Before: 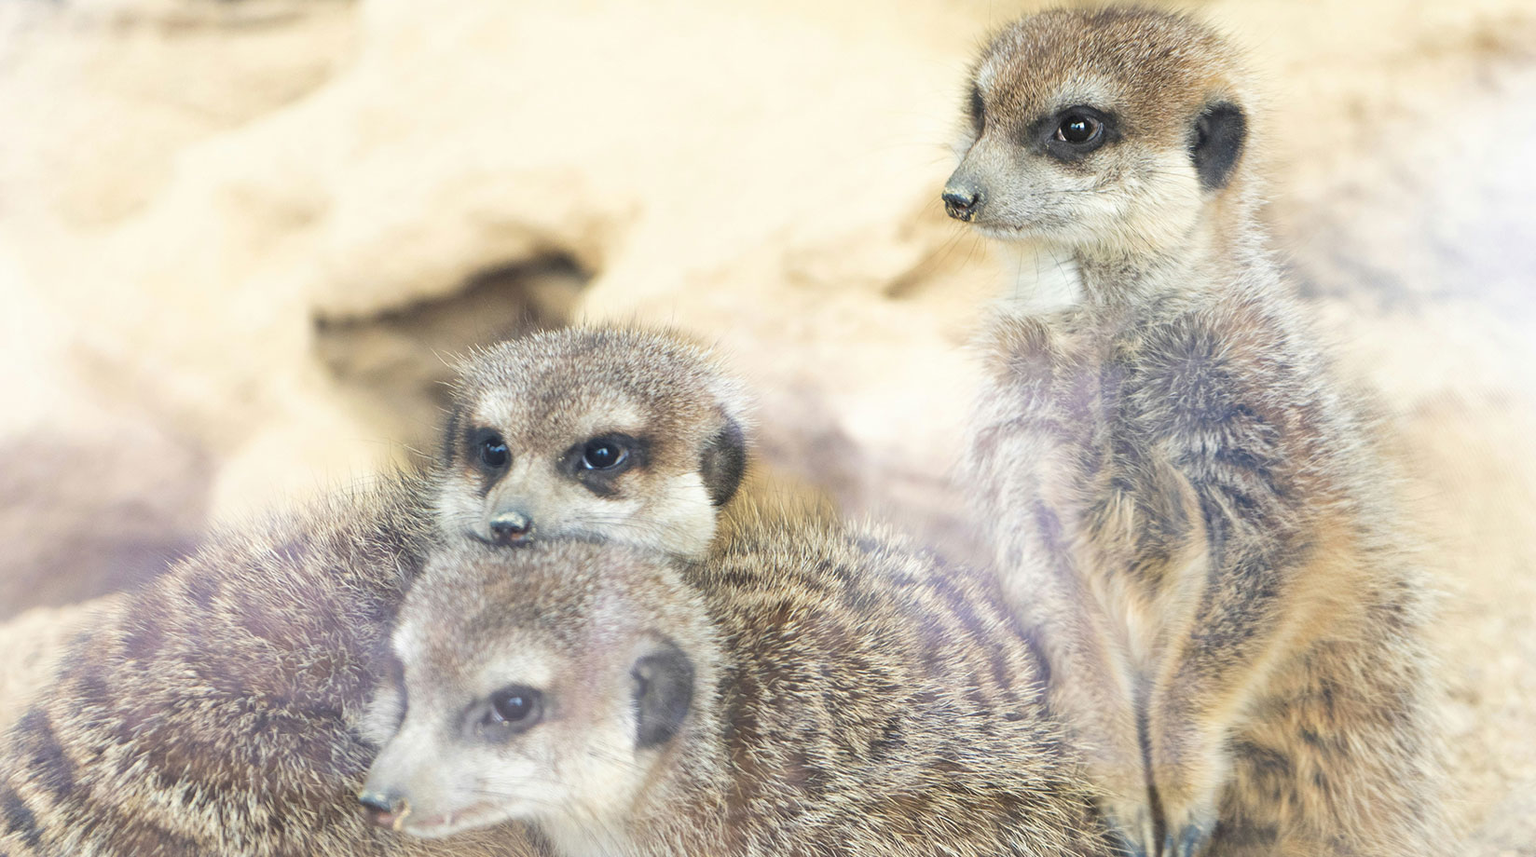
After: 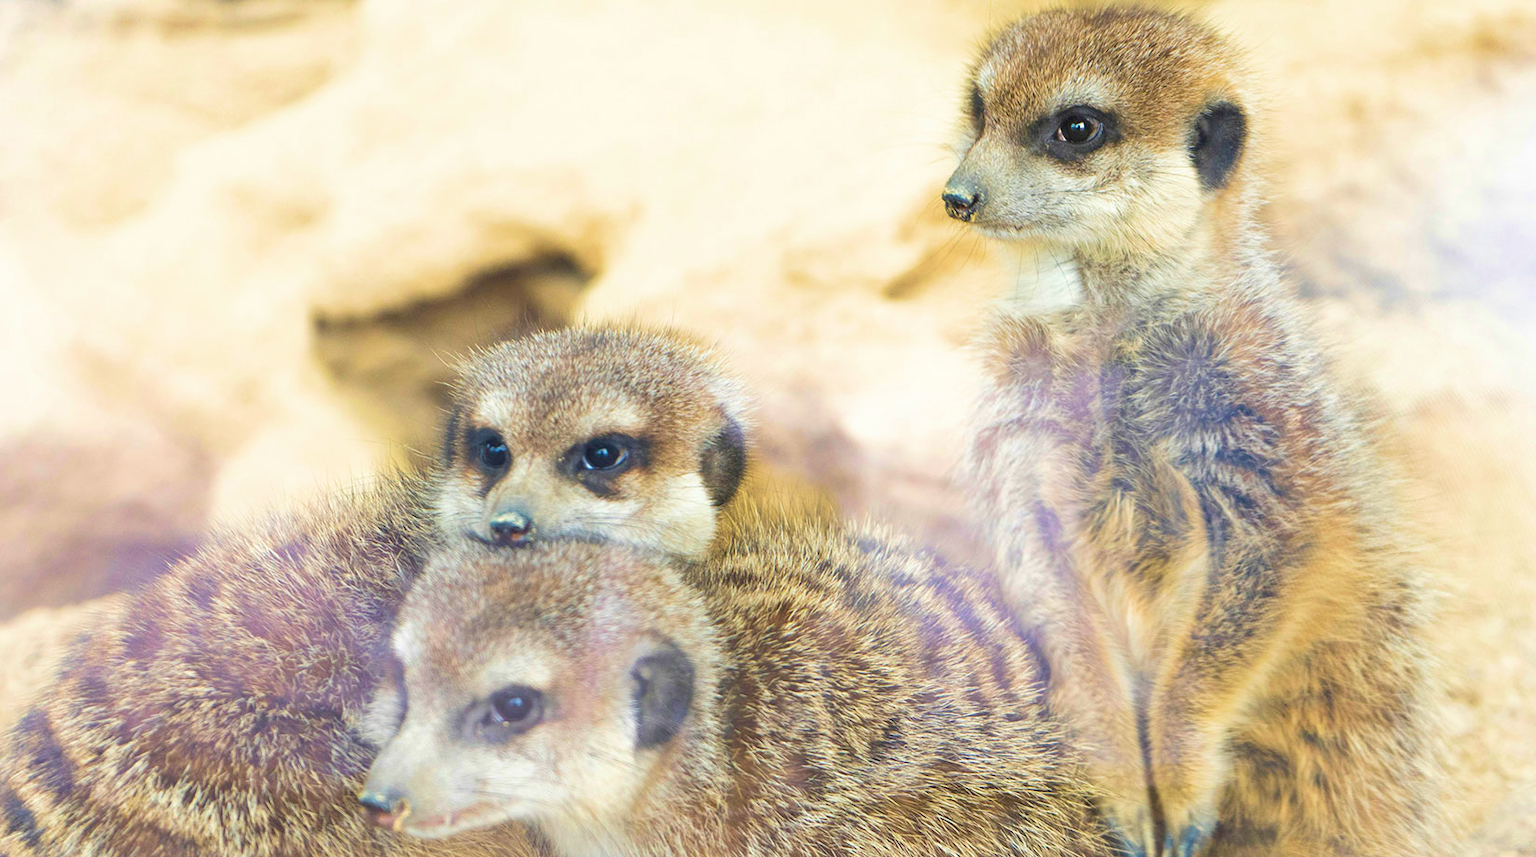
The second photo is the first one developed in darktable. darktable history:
tone equalizer: edges refinement/feathering 500, mask exposure compensation -1.57 EV, preserve details no
velvia: strength 74.98%
